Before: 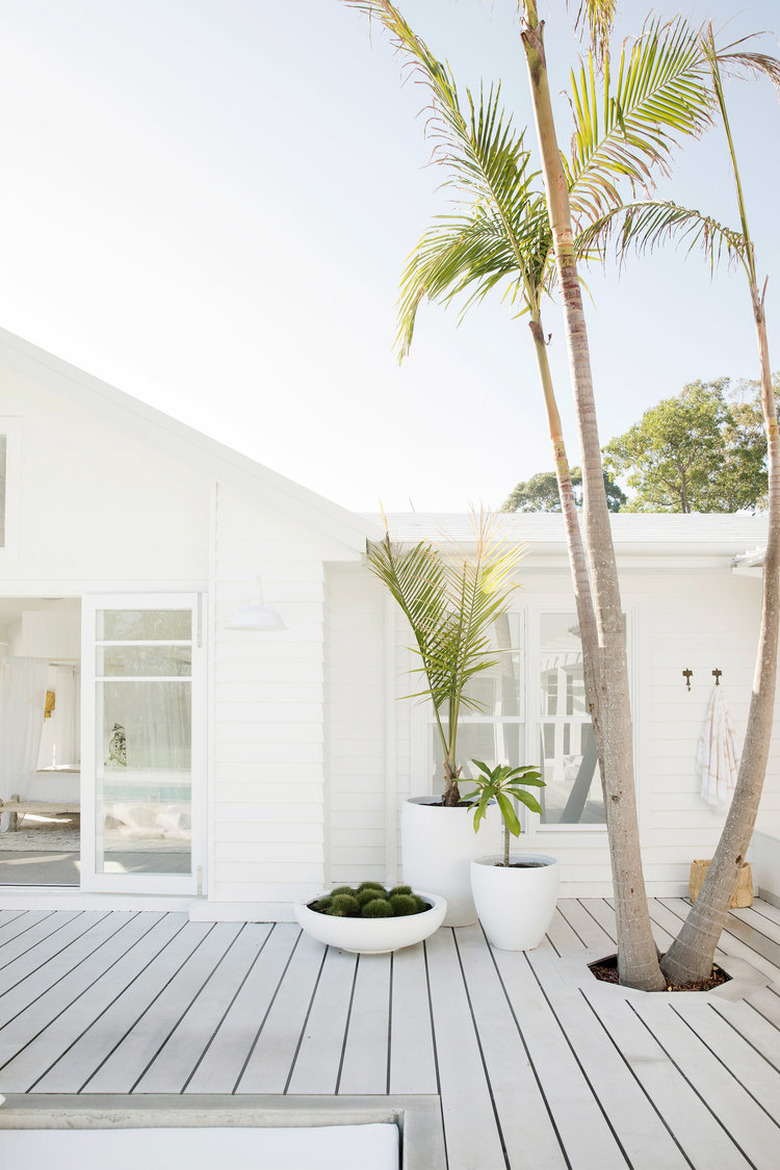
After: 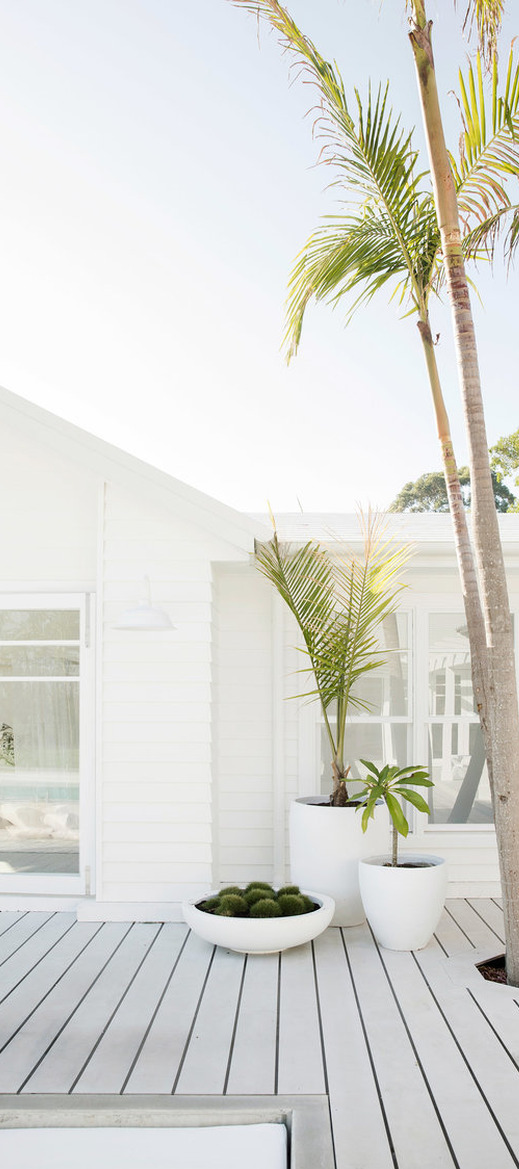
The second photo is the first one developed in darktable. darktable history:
crop and rotate: left 14.387%, right 18.988%
